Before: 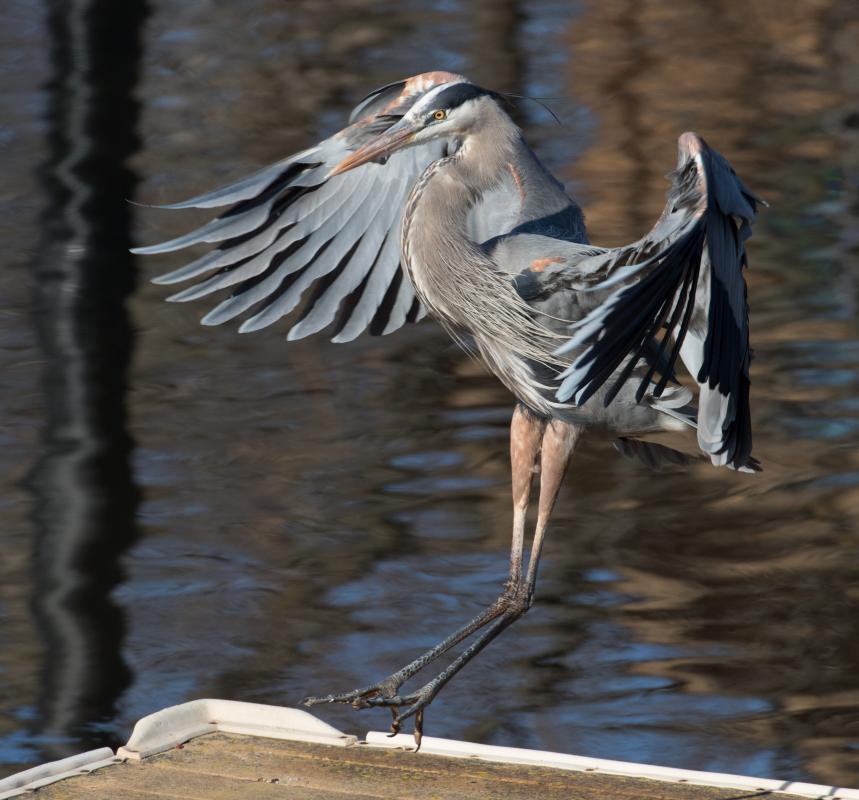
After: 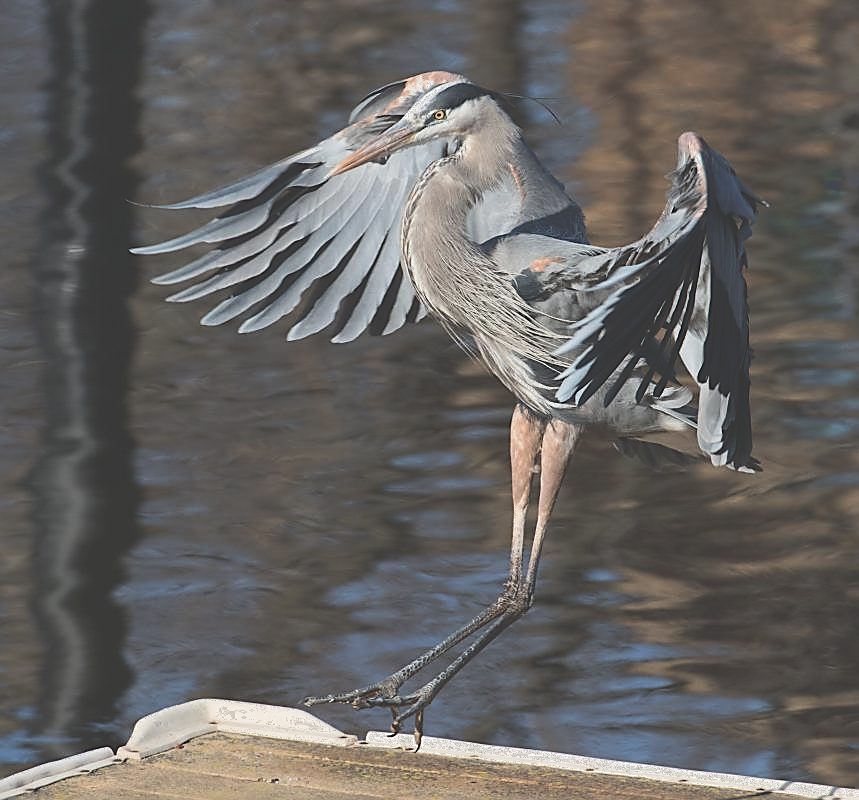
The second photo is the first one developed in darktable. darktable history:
sharpen: radius 1.38, amount 1.246, threshold 0.74
exposure: black level correction -0.042, exposure 0.059 EV, compensate highlight preservation false
tone equalizer: -8 EV -0.442 EV, -7 EV -0.41 EV, -6 EV -0.301 EV, -5 EV -0.187 EV, -3 EV 0.222 EV, -2 EV 0.345 EV, -1 EV 0.388 EV, +0 EV 0.432 EV, edges refinement/feathering 500, mask exposure compensation -1.57 EV, preserve details no
filmic rgb: black relative exposure -15 EV, white relative exposure 3 EV, threshold 2.99 EV, target black luminance 0%, hardness 9.25, latitude 98.02%, contrast 0.914, shadows ↔ highlights balance 0.273%, enable highlight reconstruction true
